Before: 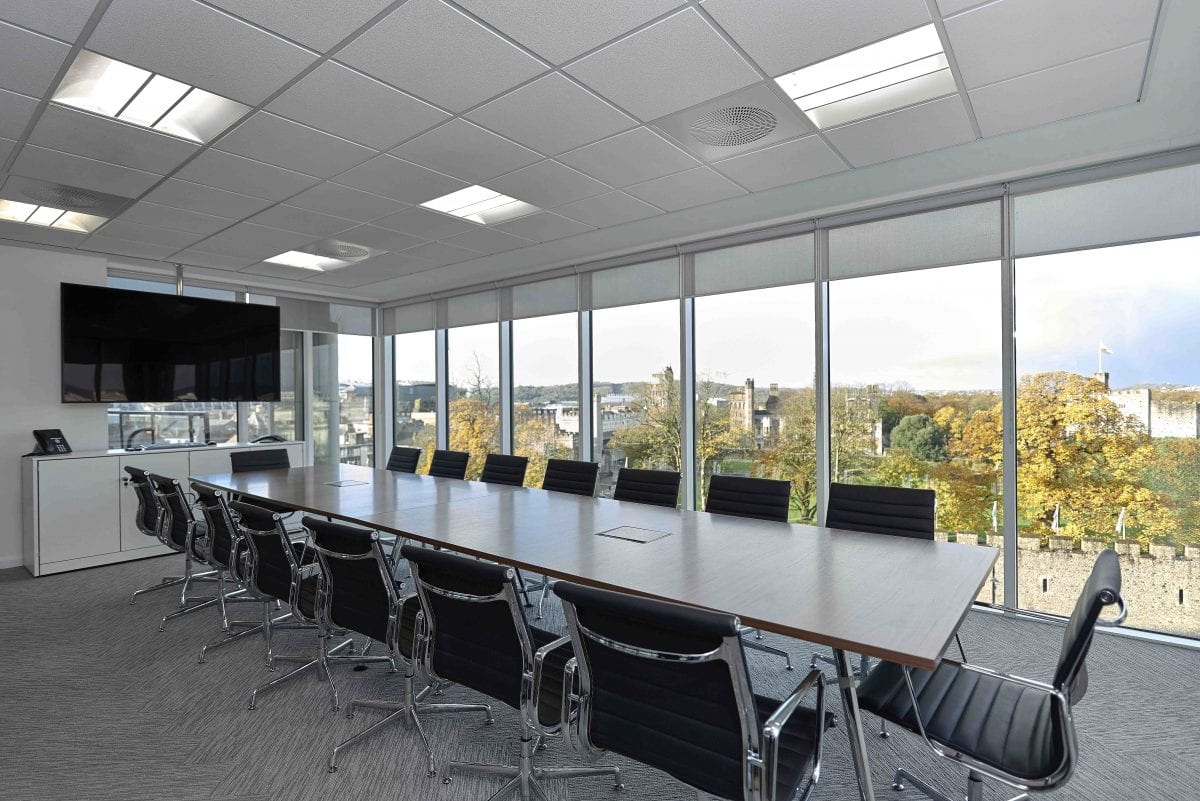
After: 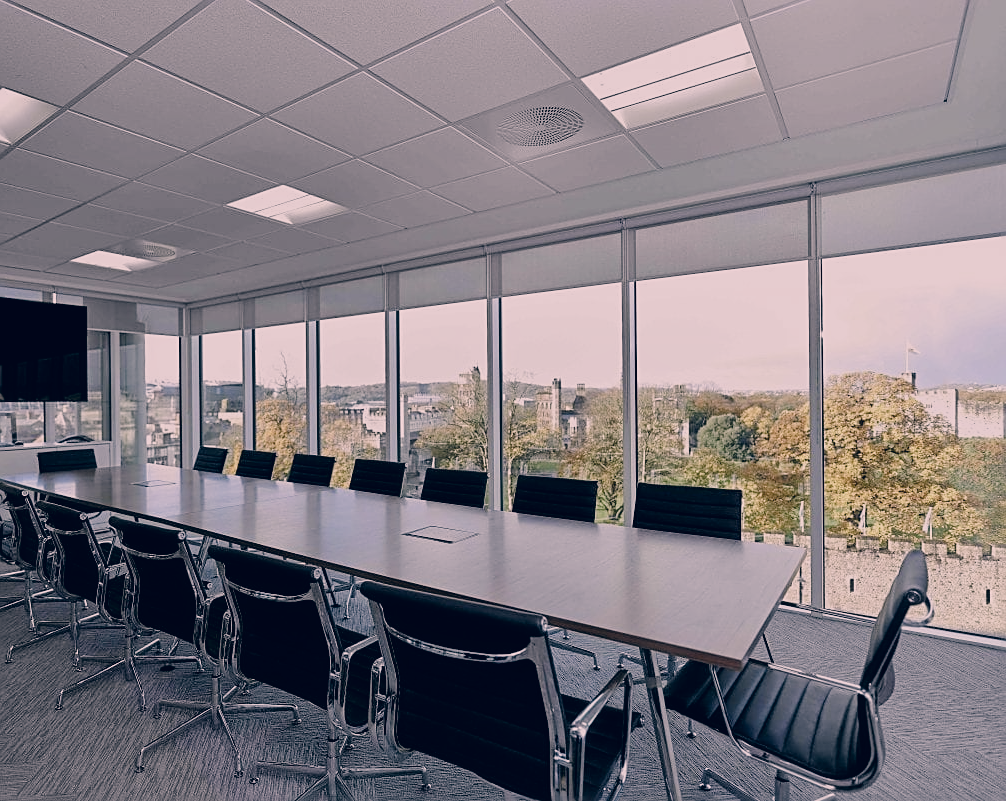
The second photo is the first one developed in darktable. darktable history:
crop: left 16.145%
sharpen: on, module defaults
tone equalizer: -8 EV 0.25 EV, -7 EV 0.417 EV, -6 EV 0.417 EV, -5 EV 0.25 EV, -3 EV -0.25 EV, -2 EV -0.417 EV, -1 EV -0.417 EV, +0 EV -0.25 EV, edges refinement/feathering 500, mask exposure compensation -1.57 EV, preserve details guided filter
color balance rgb: shadows lift › chroma 1%, shadows lift › hue 113°, highlights gain › chroma 0.2%, highlights gain › hue 333°, perceptual saturation grading › global saturation 20%, perceptual saturation grading › highlights -50%, perceptual saturation grading › shadows 25%, contrast -10%
haze removal: strength -0.05
color correction: highlights a* 14.46, highlights b* 5.85, shadows a* -5.53, shadows b* -15.24, saturation 0.85
filmic rgb: black relative exposure -5 EV, hardness 2.88, contrast 1.4, highlights saturation mix -30%
